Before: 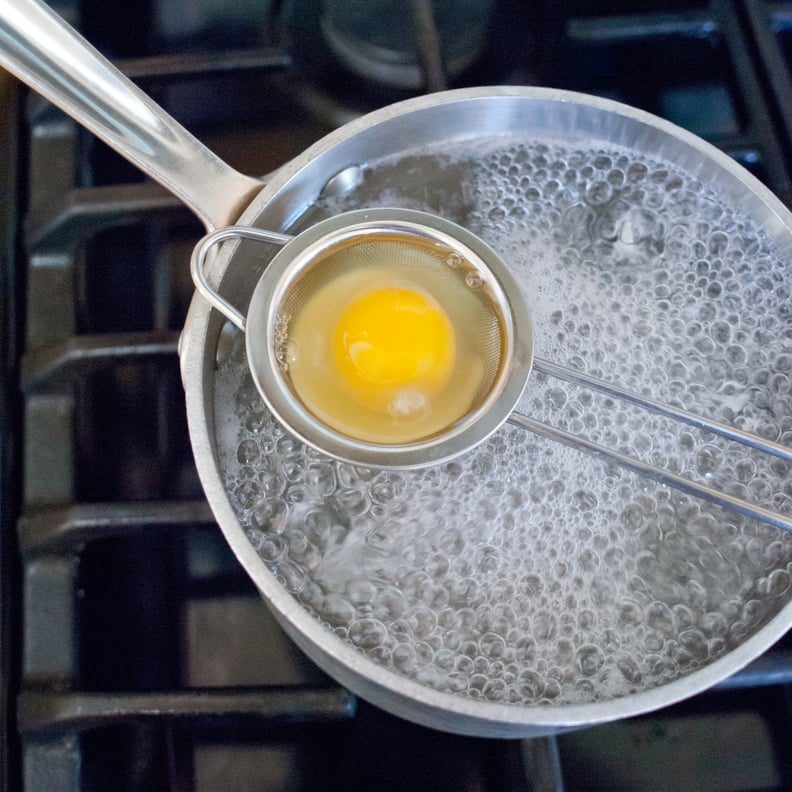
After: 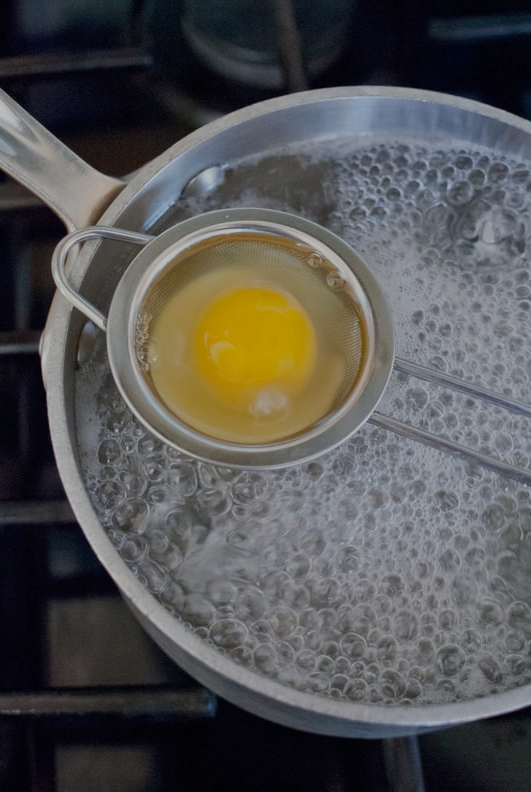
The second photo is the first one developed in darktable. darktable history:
exposure: exposure -0.989 EV, compensate exposure bias true, compensate highlight preservation false
crop and rotate: left 17.59%, right 15.245%
